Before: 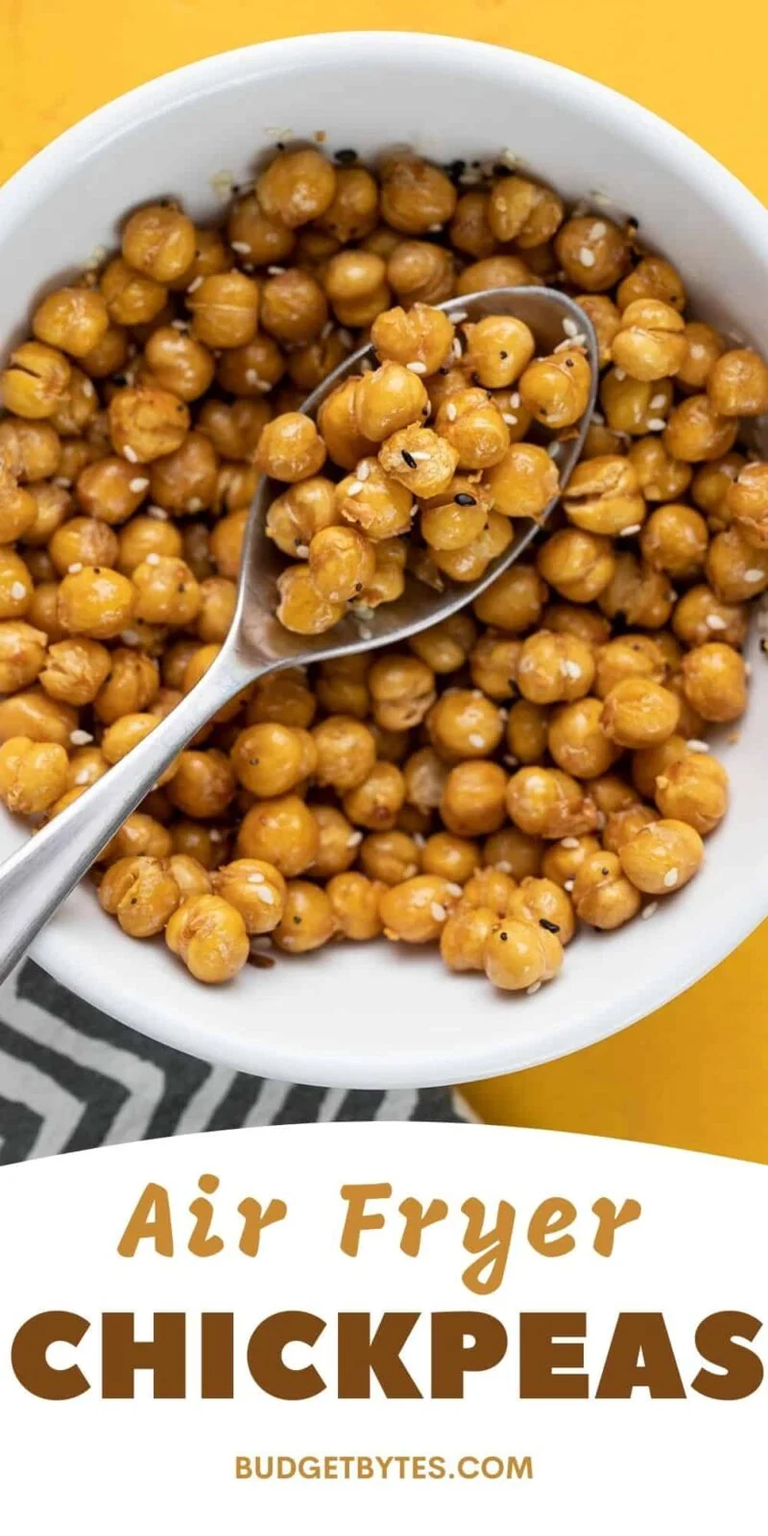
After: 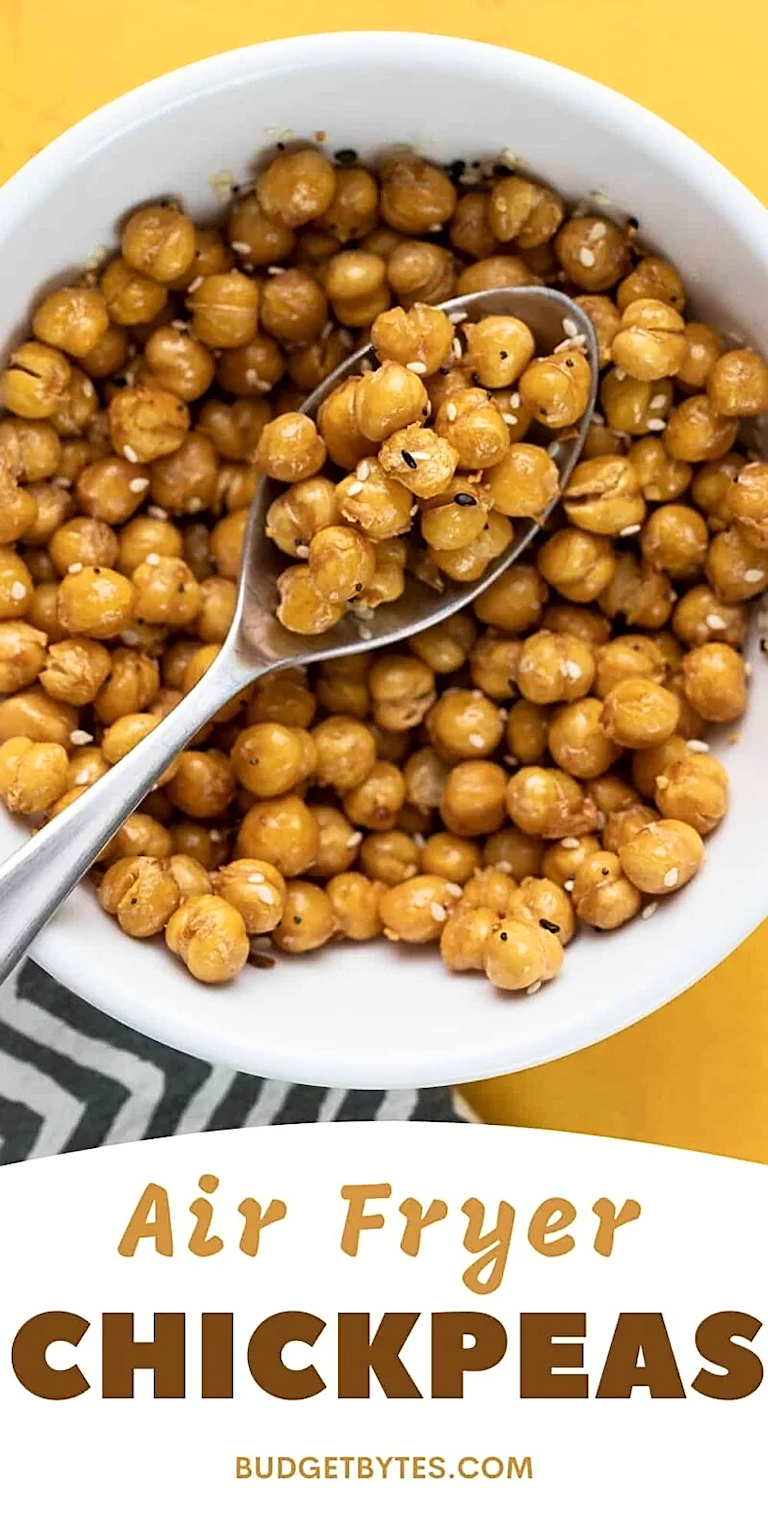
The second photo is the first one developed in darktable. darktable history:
shadows and highlights: shadows -1.57, highlights 40.93
sharpen: on, module defaults
velvia: on, module defaults
